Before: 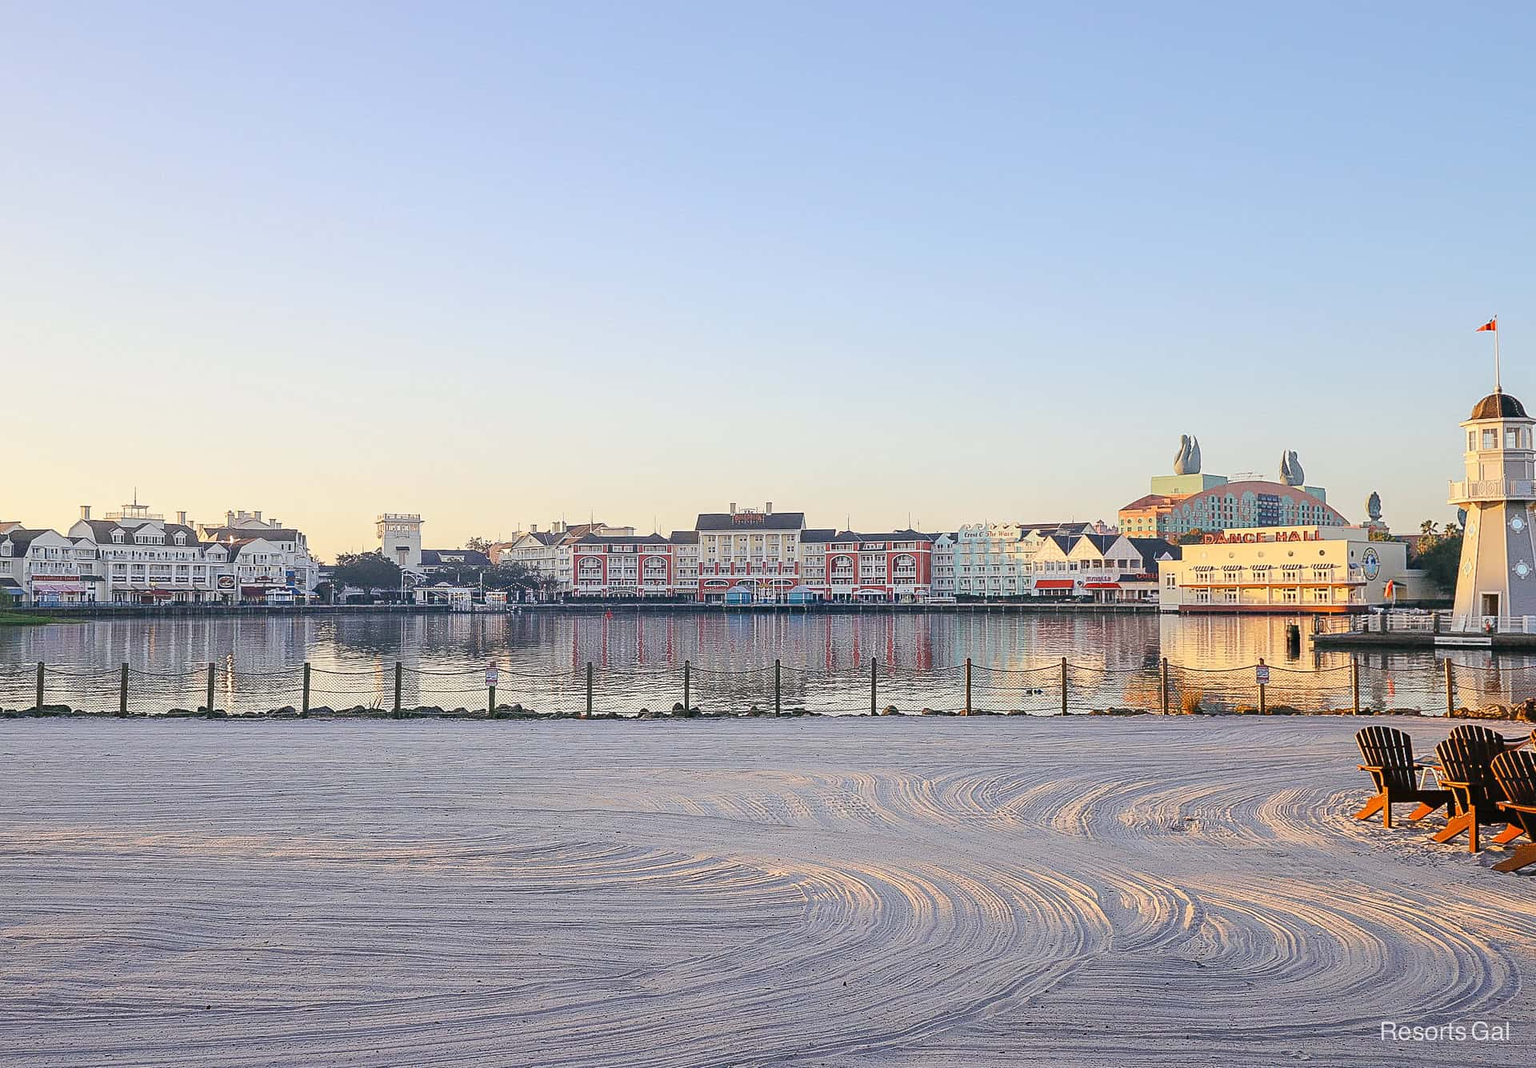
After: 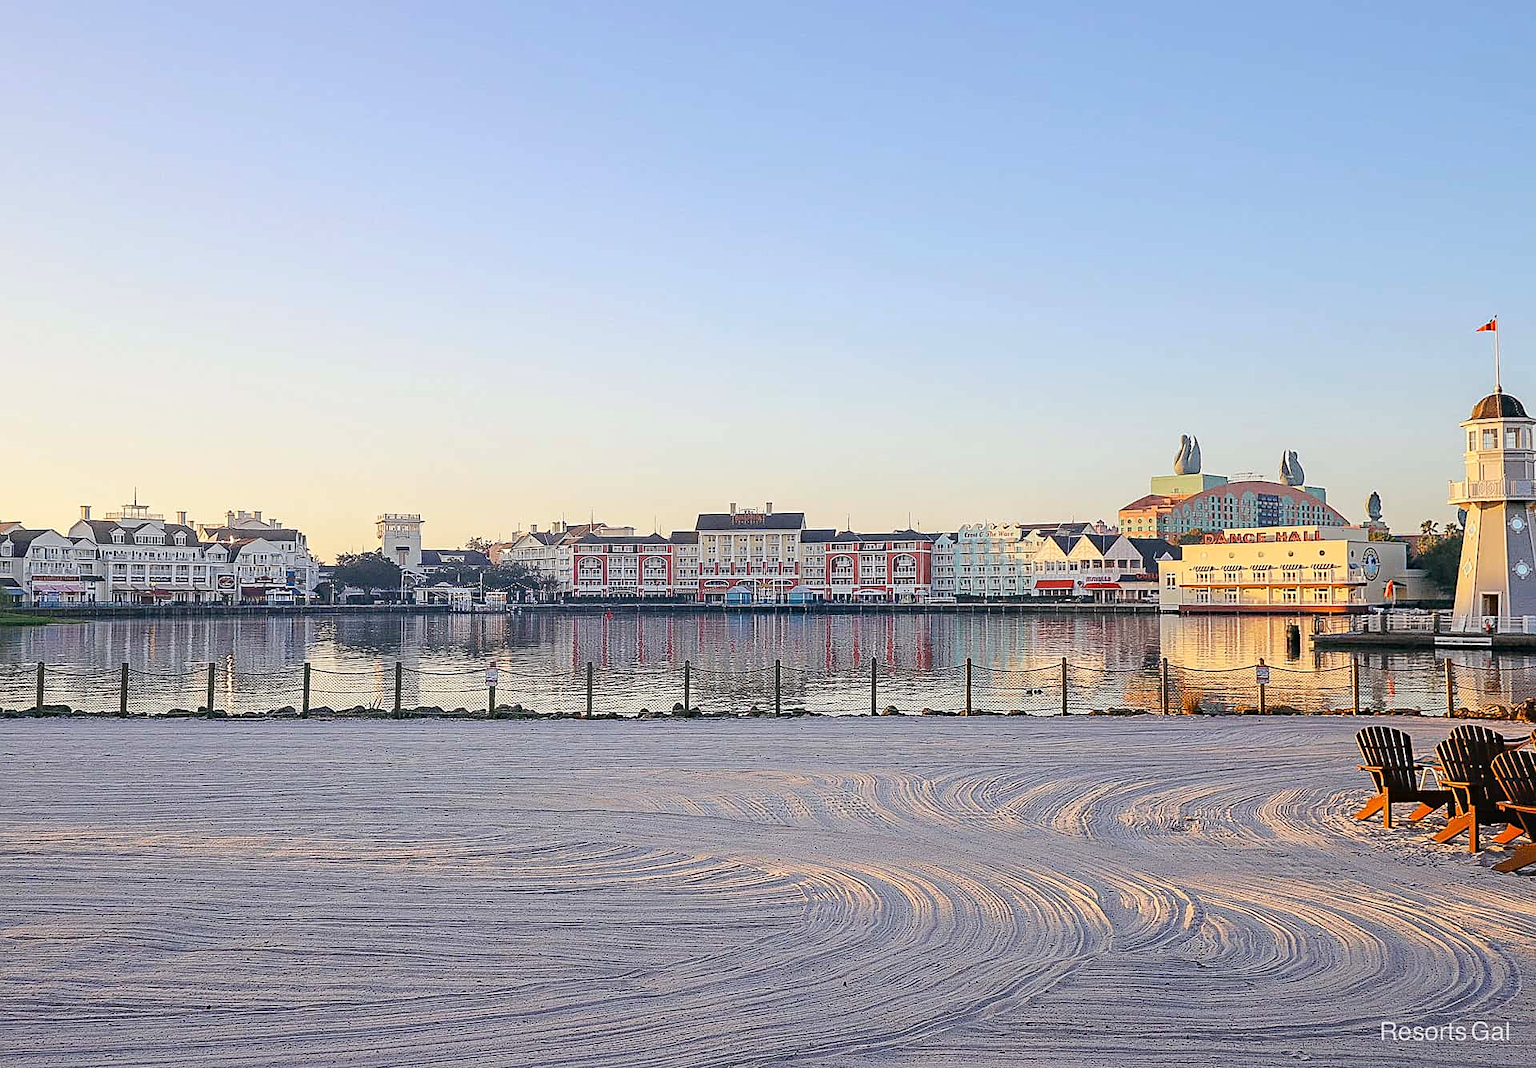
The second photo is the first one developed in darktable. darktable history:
sharpen: amount 0.201
haze removal: strength 0.303, distance 0.252, compatibility mode true, adaptive false
